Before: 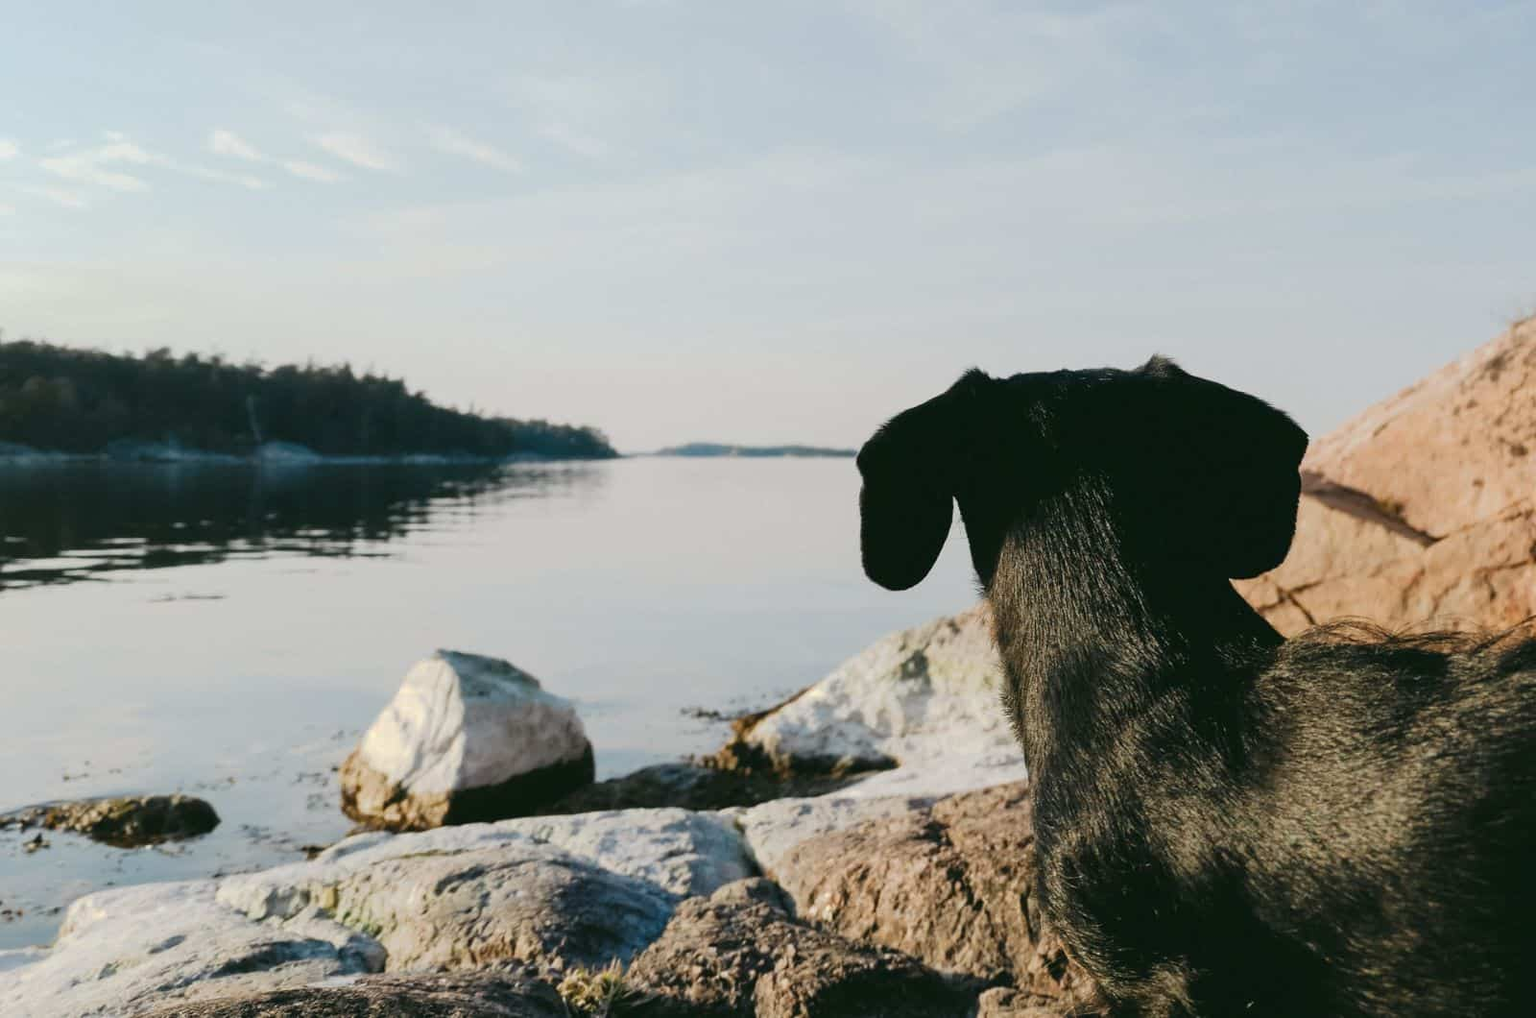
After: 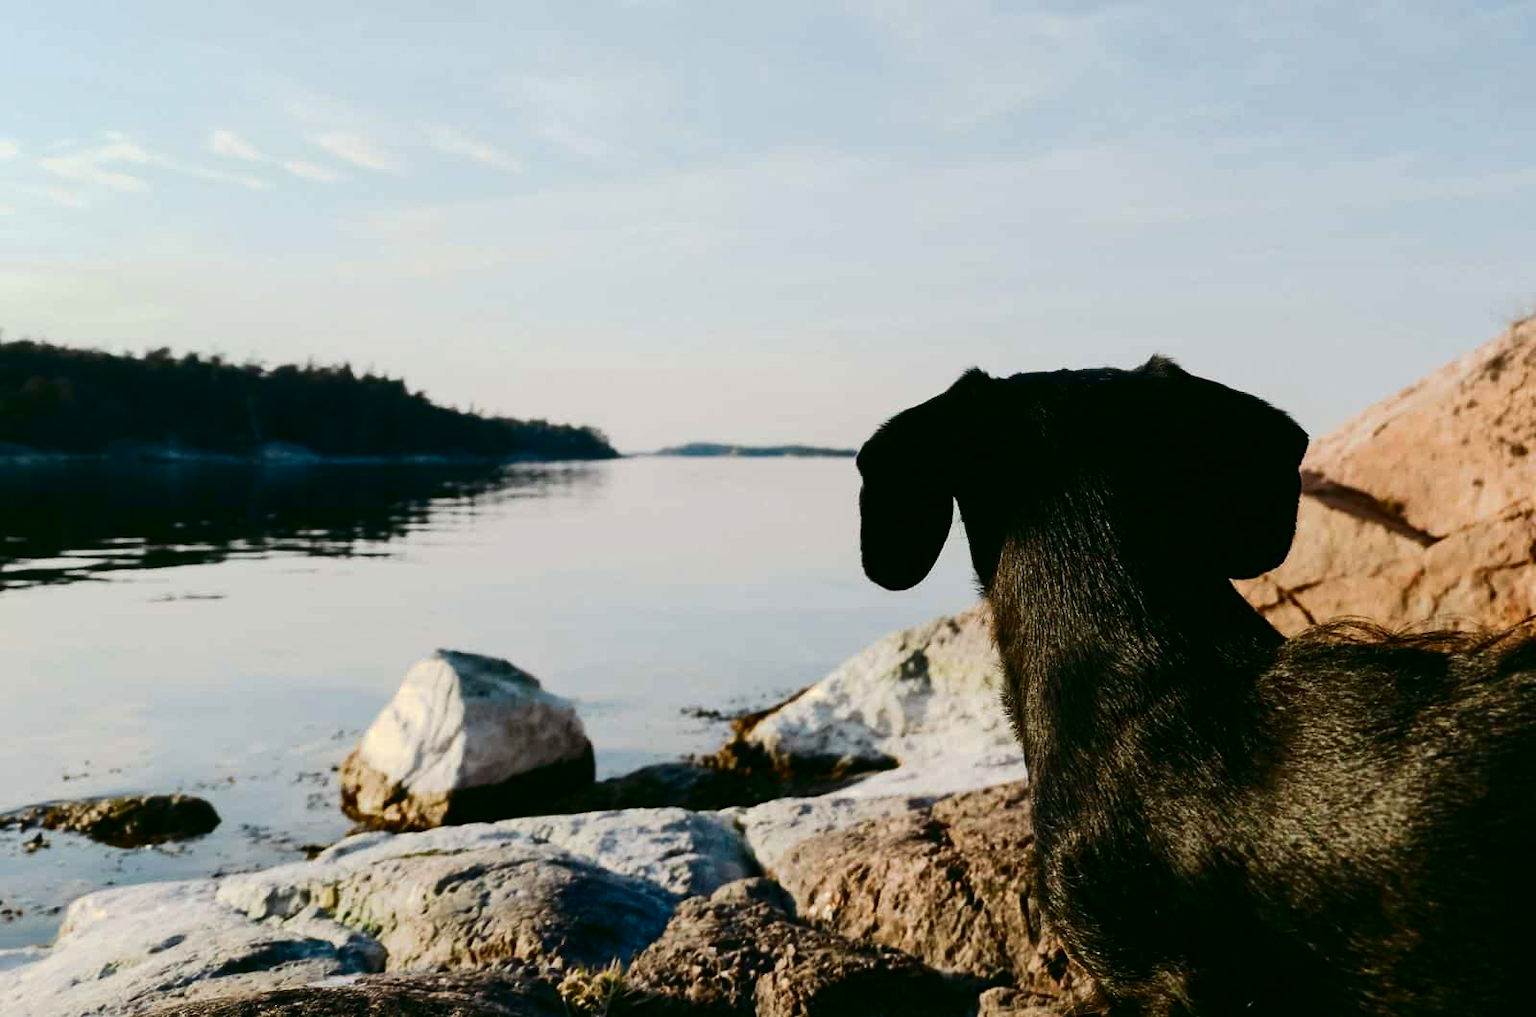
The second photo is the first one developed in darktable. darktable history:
contrast brightness saturation: contrast 0.223, brightness -0.193, saturation 0.235
